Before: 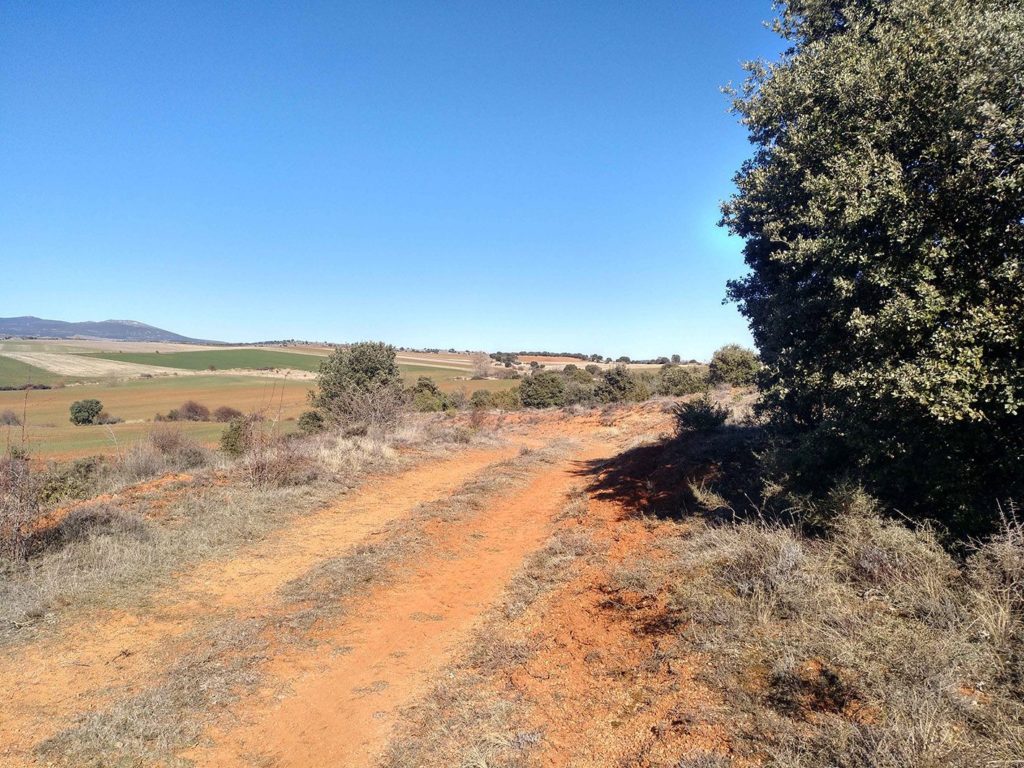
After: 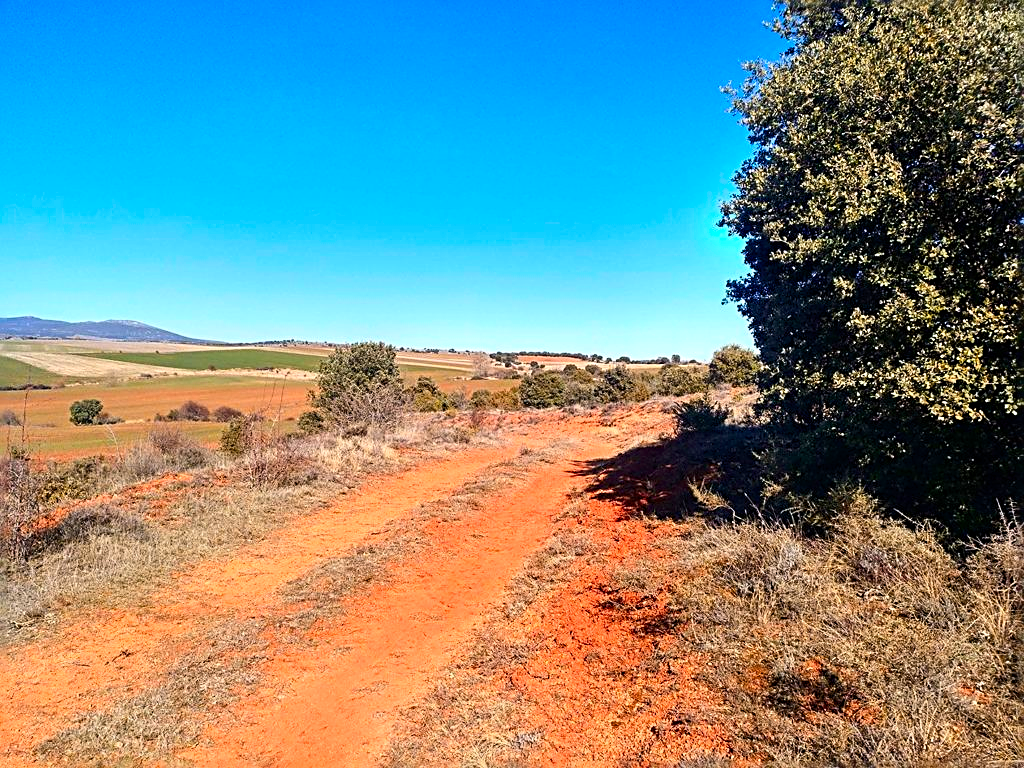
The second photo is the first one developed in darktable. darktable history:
sharpen: radius 2.676, amount 0.669
contrast brightness saturation: contrast 0.16, saturation 0.32
color balance rgb: perceptual saturation grading › global saturation 25%, global vibrance 20%
color zones: curves: ch1 [(0, 0.469) (0.072, 0.457) (0.243, 0.494) (0.429, 0.5) (0.571, 0.5) (0.714, 0.5) (0.857, 0.5) (1, 0.469)]; ch2 [(0, 0.499) (0.143, 0.467) (0.242, 0.436) (0.429, 0.493) (0.571, 0.5) (0.714, 0.5) (0.857, 0.5) (1, 0.499)]
